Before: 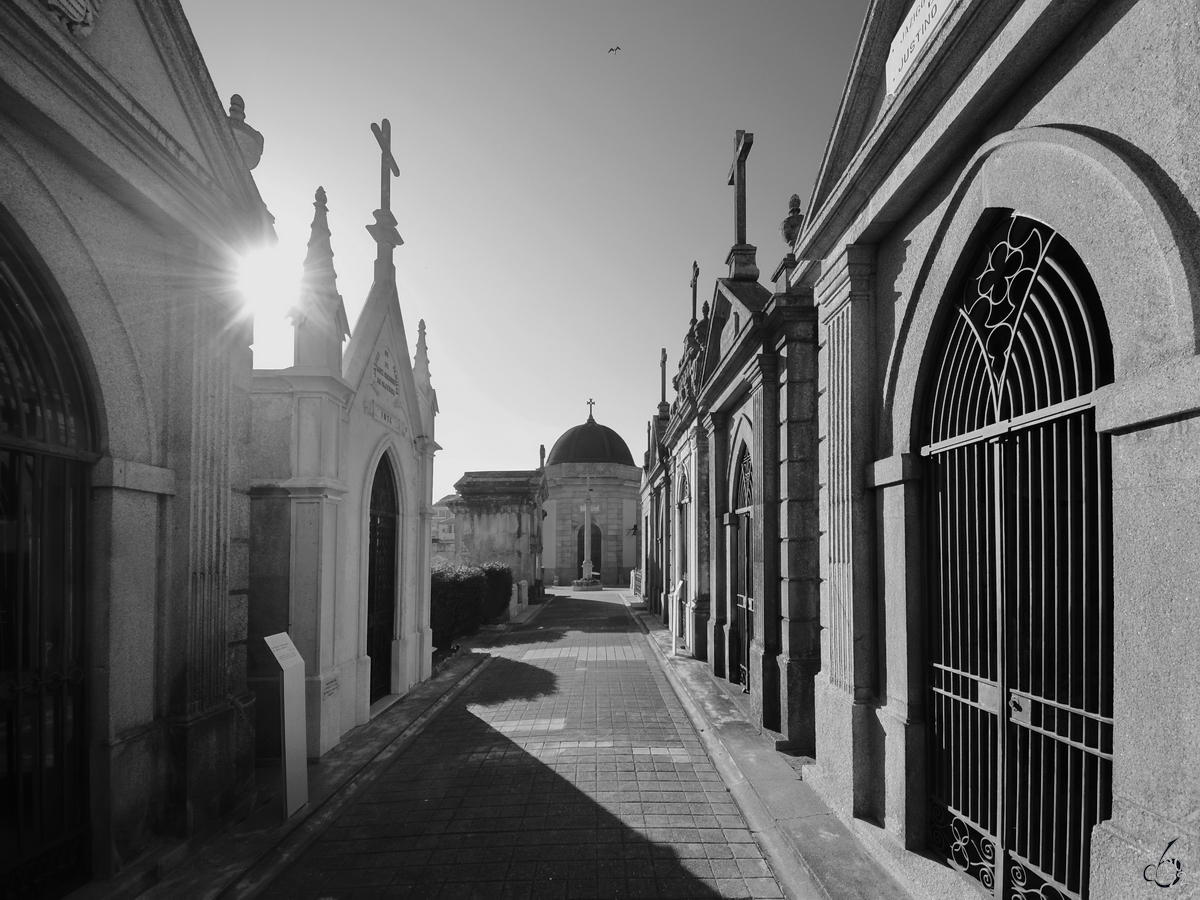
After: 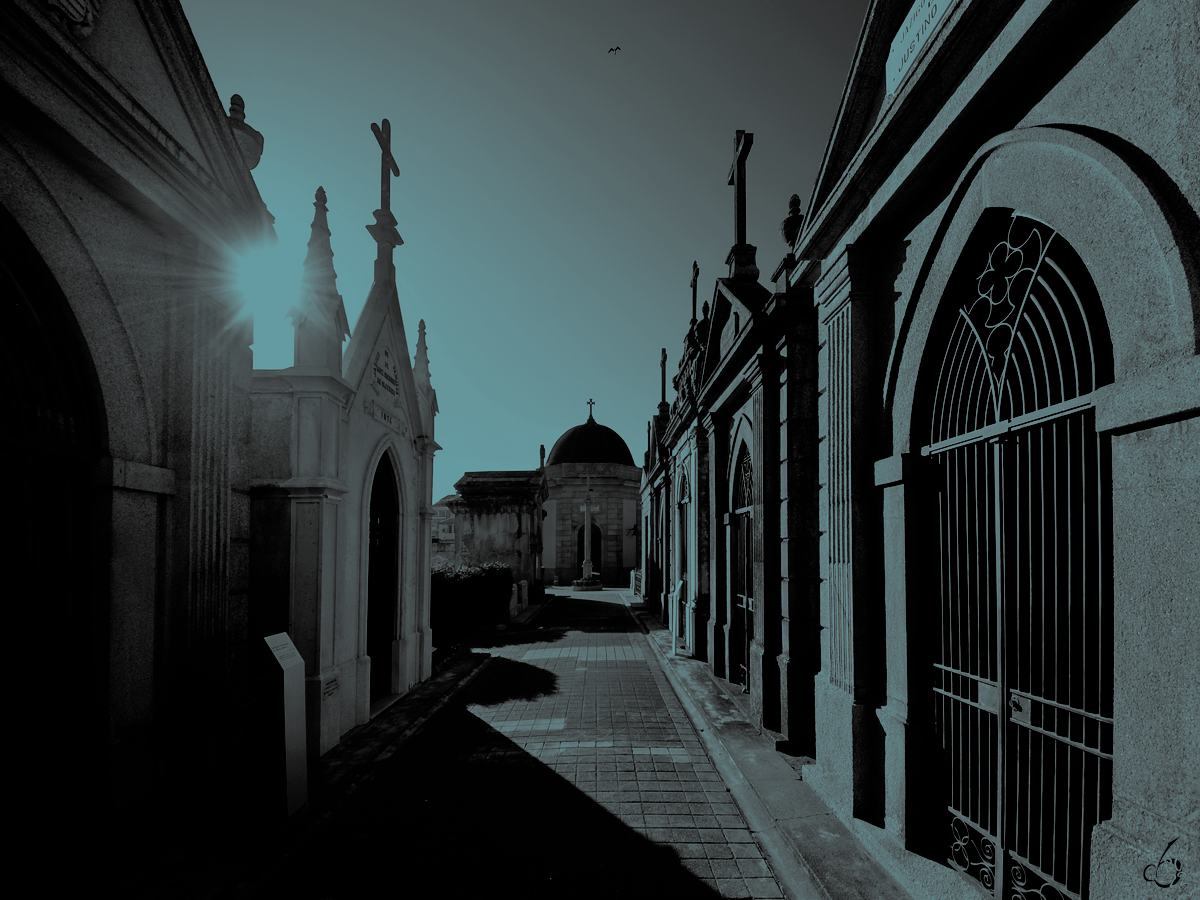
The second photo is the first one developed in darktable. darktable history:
exposure: black level correction -0.015, exposure -0.516 EV, compensate exposure bias true, compensate highlight preservation false
filmic rgb: black relative exposure -4.03 EV, white relative exposure 3 EV, threshold 5.96 EV, hardness 3.01, contrast 1.399, enable highlight reconstruction true
color balance rgb: power › chroma 0.297%, power › hue 22.38°, highlights gain › luminance -32.872%, highlights gain › chroma 5.562%, highlights gain › hue 215.82°, perceptual saturation grading › global saturation 31.237%, global vibrance 16.726%, saturation formula JzAzBz (2021)
